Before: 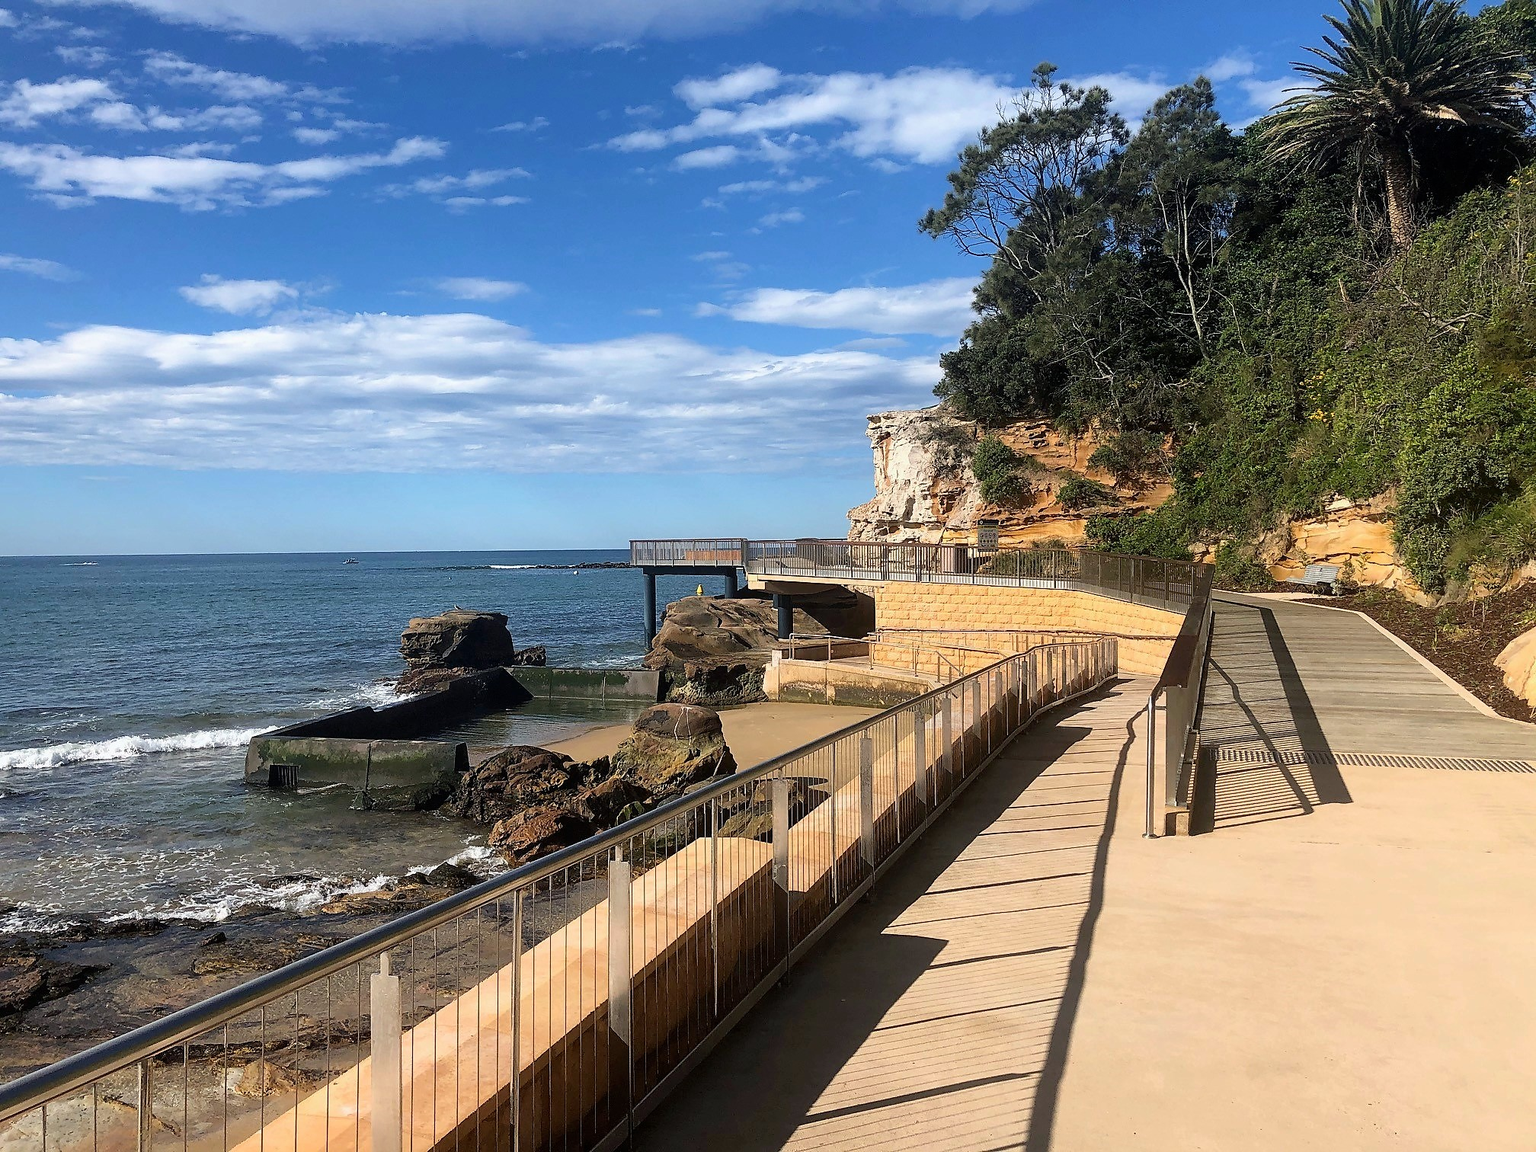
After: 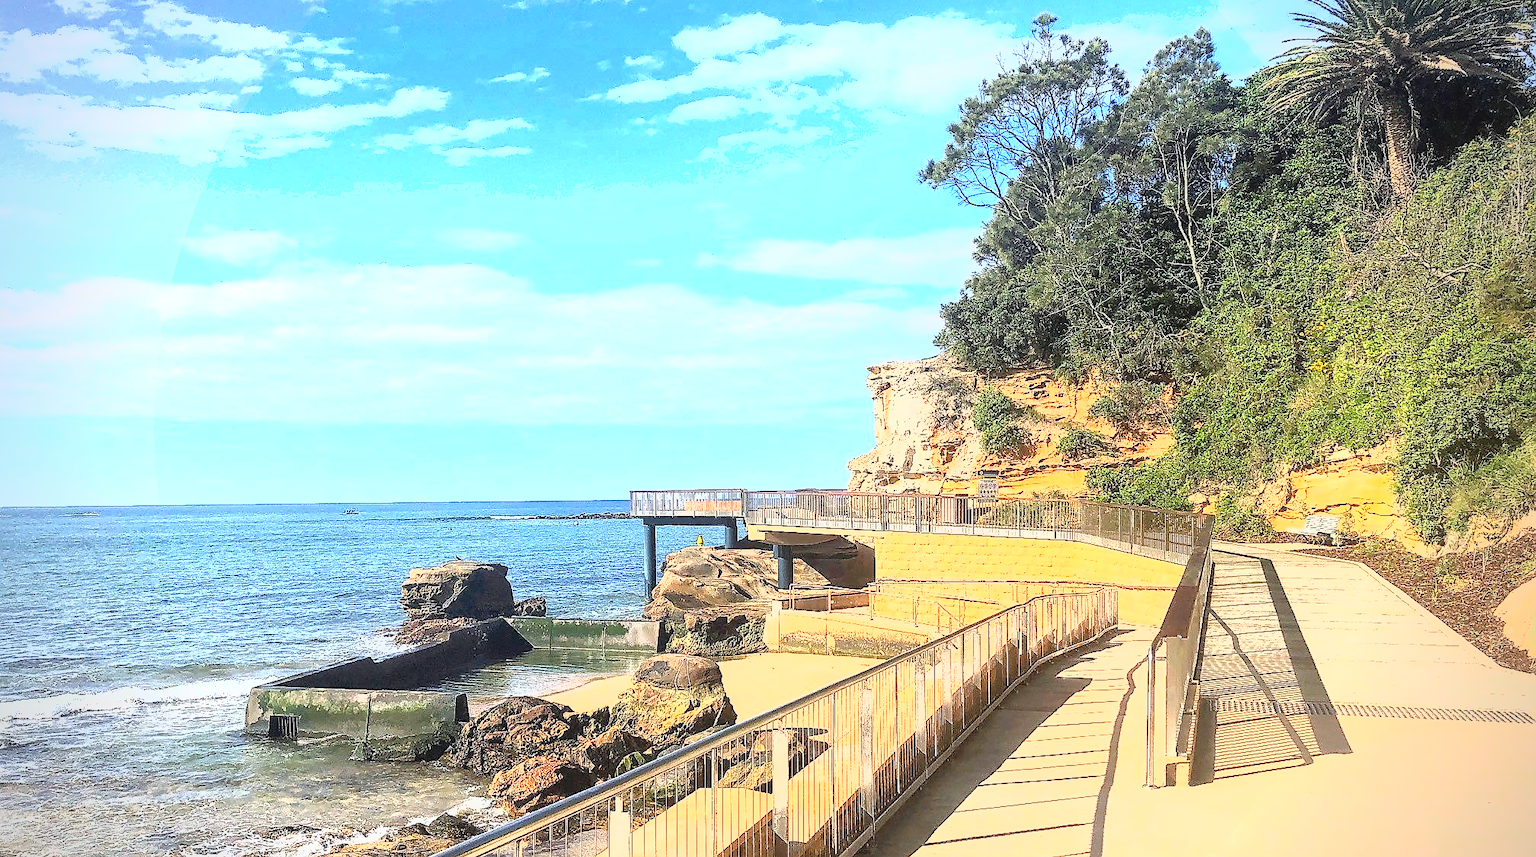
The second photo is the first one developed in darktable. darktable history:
crop: top 4.299%, bottom 21.243%
local contrast: detail 110%
exposure: exposure 2.248 EV, compensate exposure bias true, compensate highlight preservation false
sharpen: radius 1.008, threshold 1.08
shadows and highlights: shadows 25.55, highlights -25.13
vignetting: unbound false
levels: mode automatic, levels [0, 0.478, 1]
